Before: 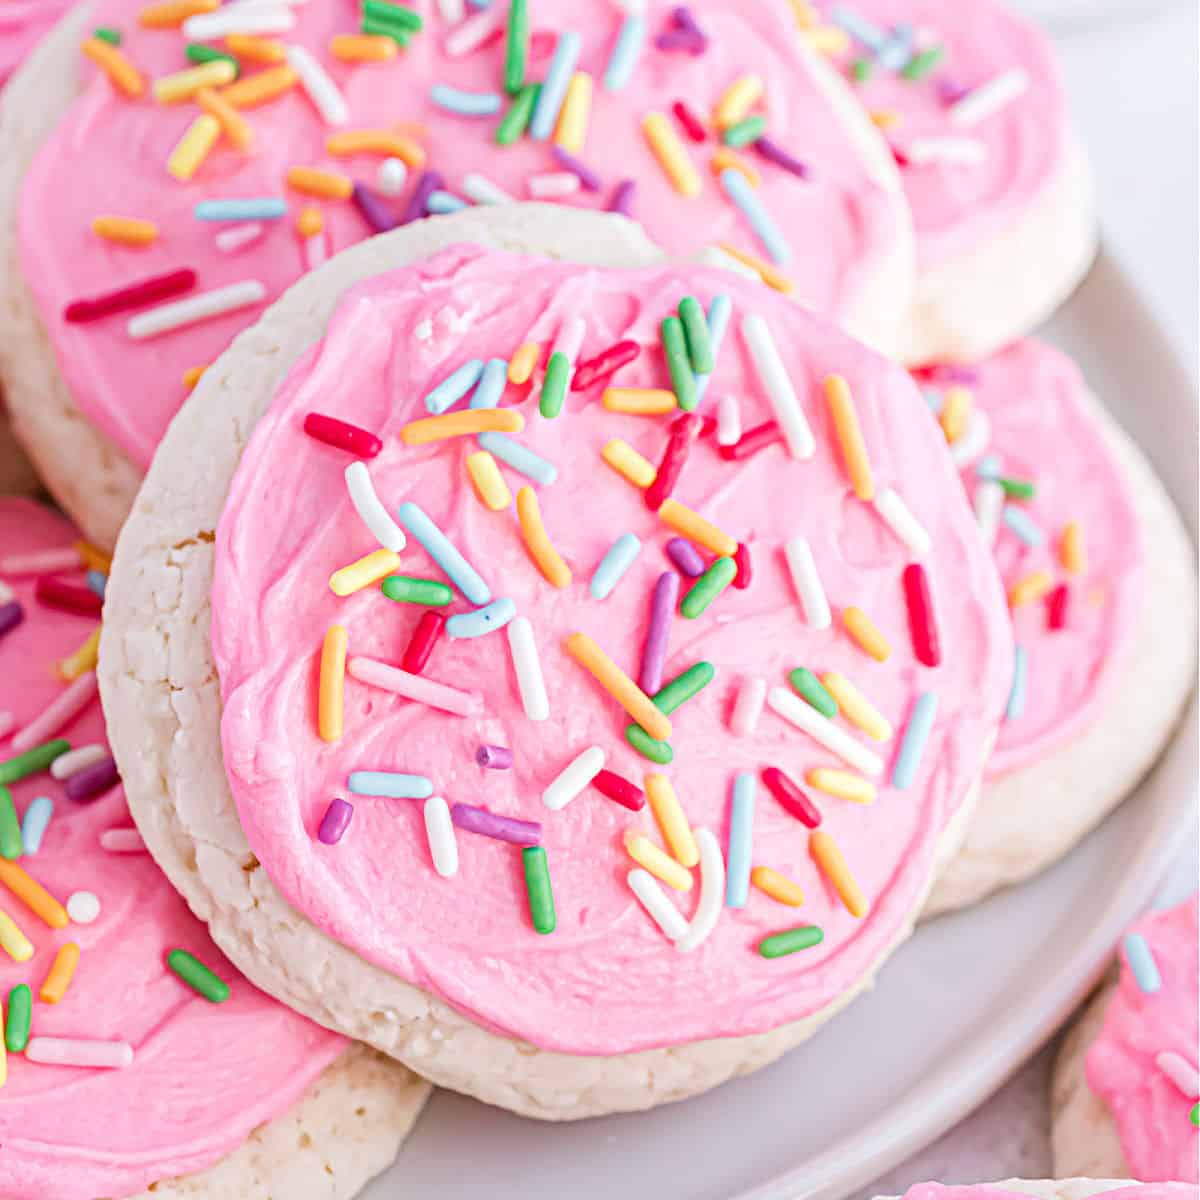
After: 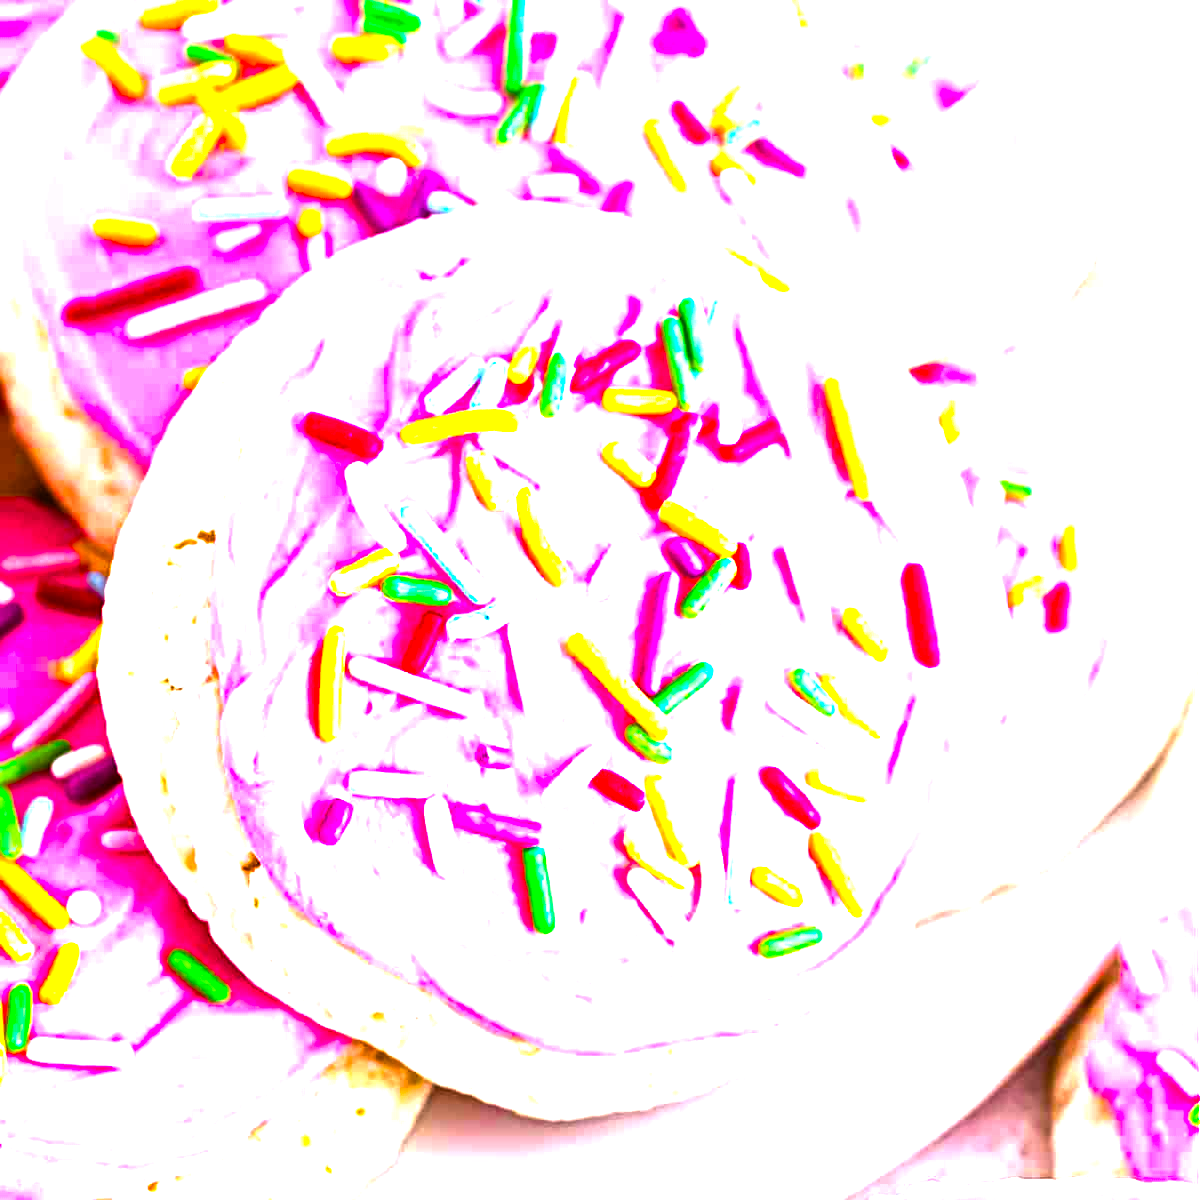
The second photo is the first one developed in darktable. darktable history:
color balance rgb: linear chroma grading › shadows 10.473%, linear chroma grading › highlights 10.784%, linear chroma grading › global chroma 15.422%, linear chroma grading › mid-tones 14.882%, perceptual saturation grading › global saturation 35.943%, perceptual saturation grading › shadows 35.57%, perceptual brilliance grading › highlights 74.555%, perceptual brilliance grading › shadows -30.23%, global vibrance 20%
